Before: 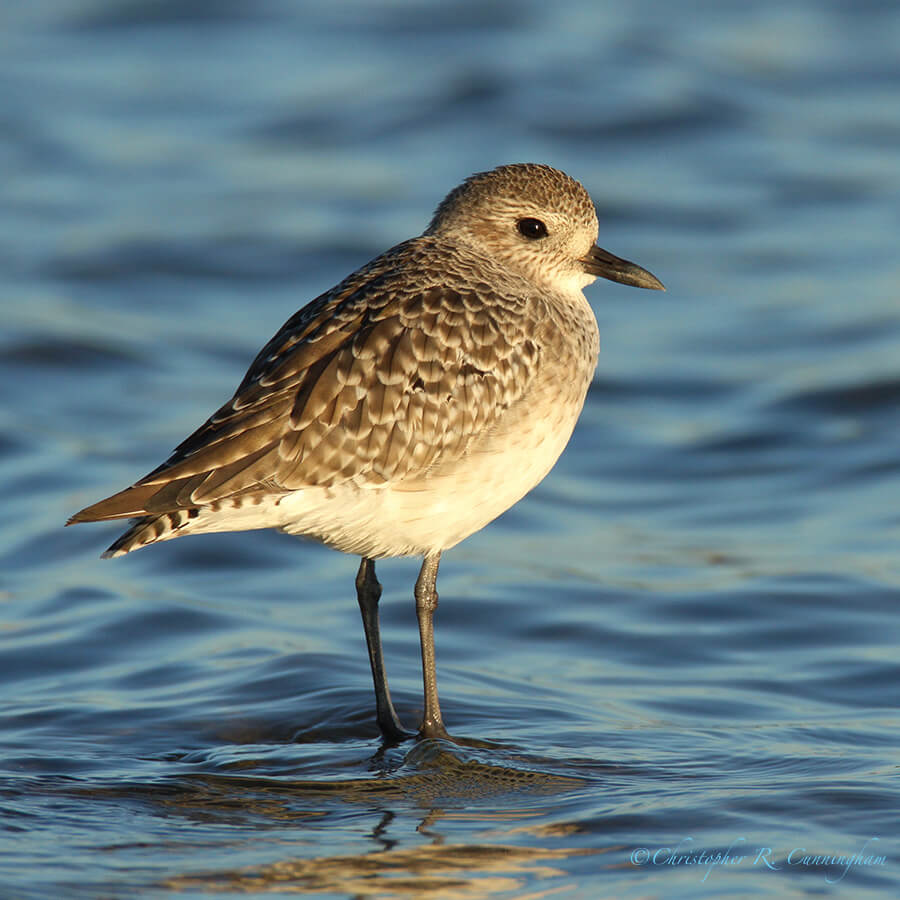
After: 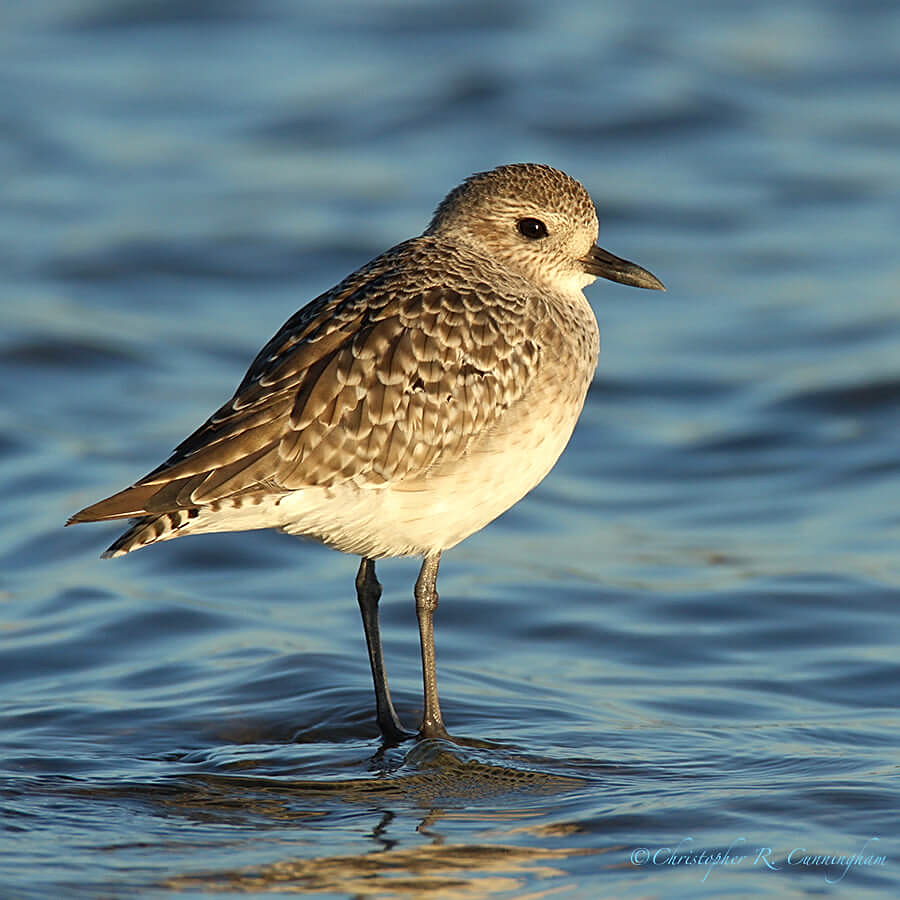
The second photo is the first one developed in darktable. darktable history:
sharpen: on, module defaults
tone equalizer: edges refinement/feathering 500, mask exposure compensation -1.57 EV, preserve details no
